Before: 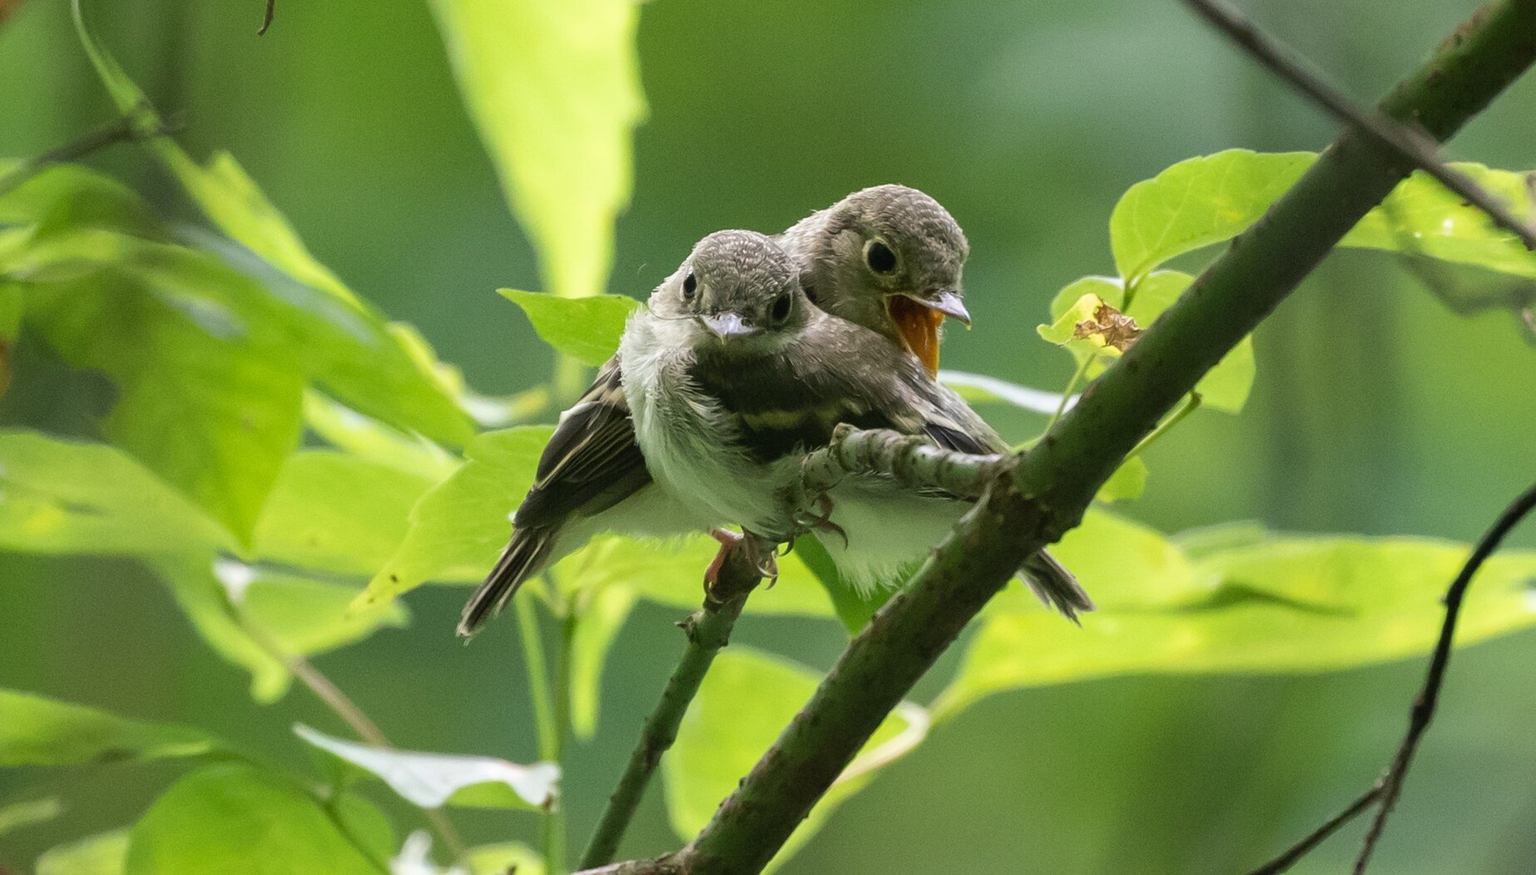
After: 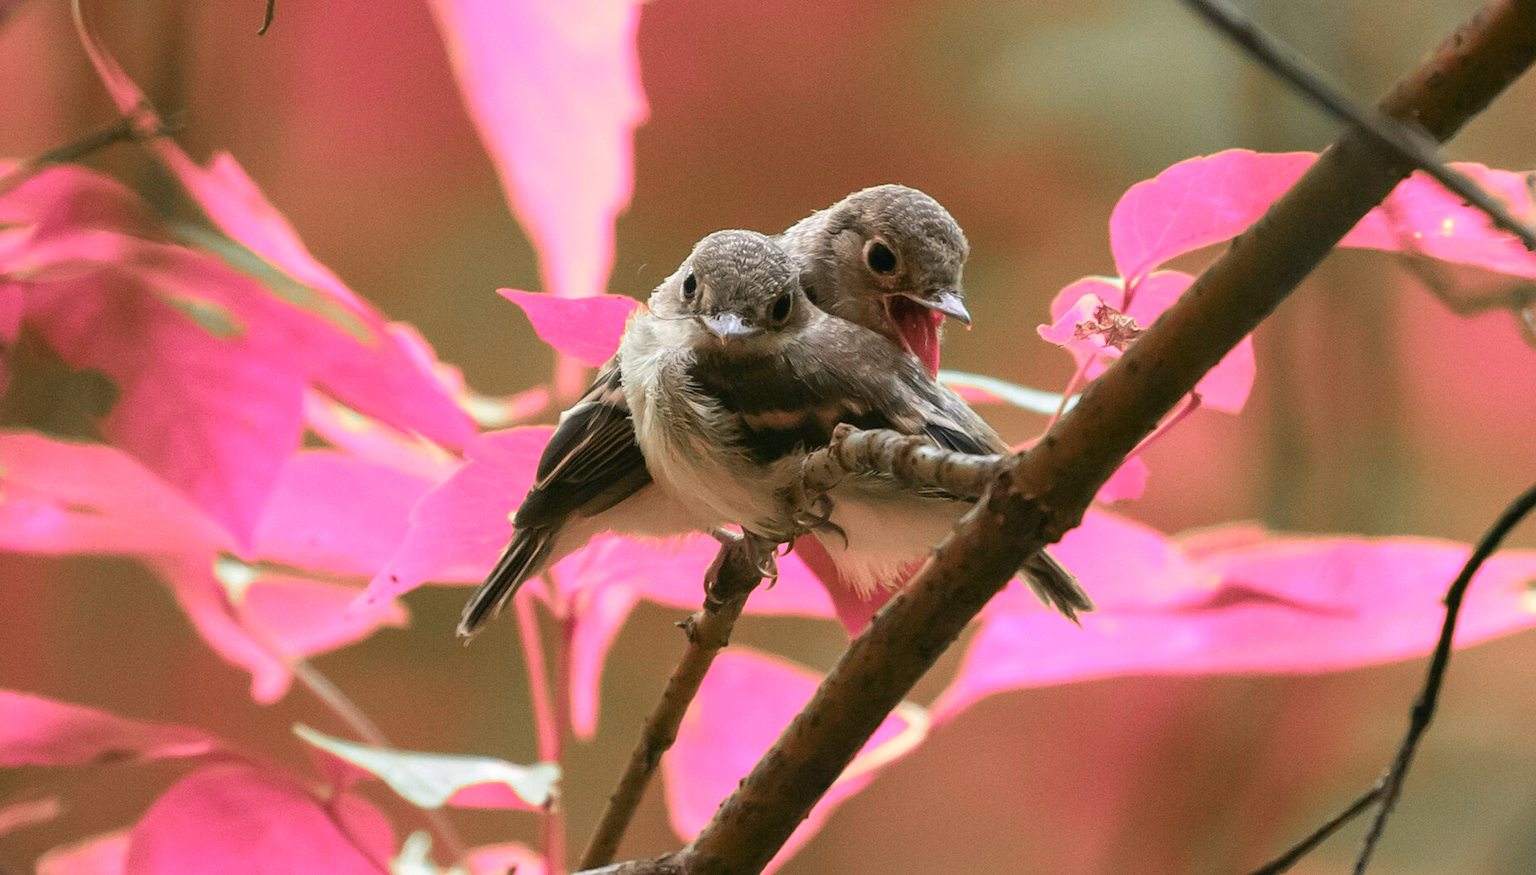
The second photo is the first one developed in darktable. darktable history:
color zones: curves: ch2 [(0, 0.488) (0.143, 0.417) (0.286, 0.212) (0.429, 0.179) (0.571, 0.154) (0.714, 0.415) (0.857, 0.495) (1, 0.488)], mix 25.21%
tone equalizer: on, module defaults
